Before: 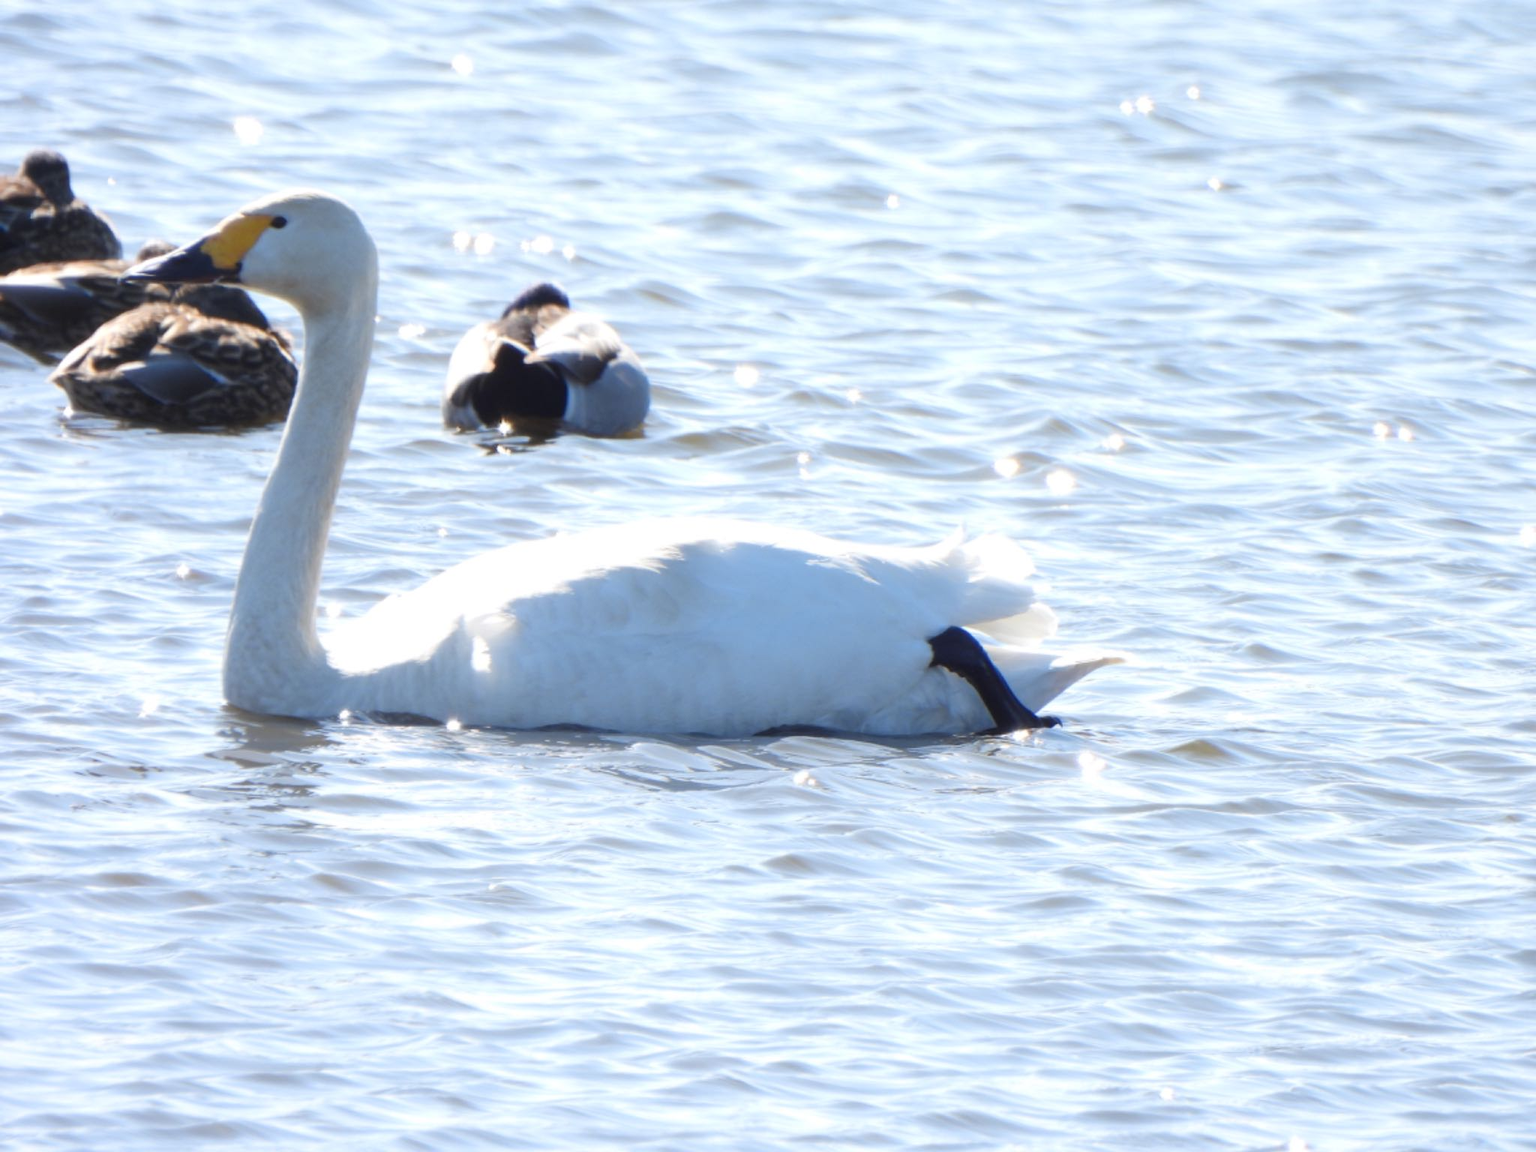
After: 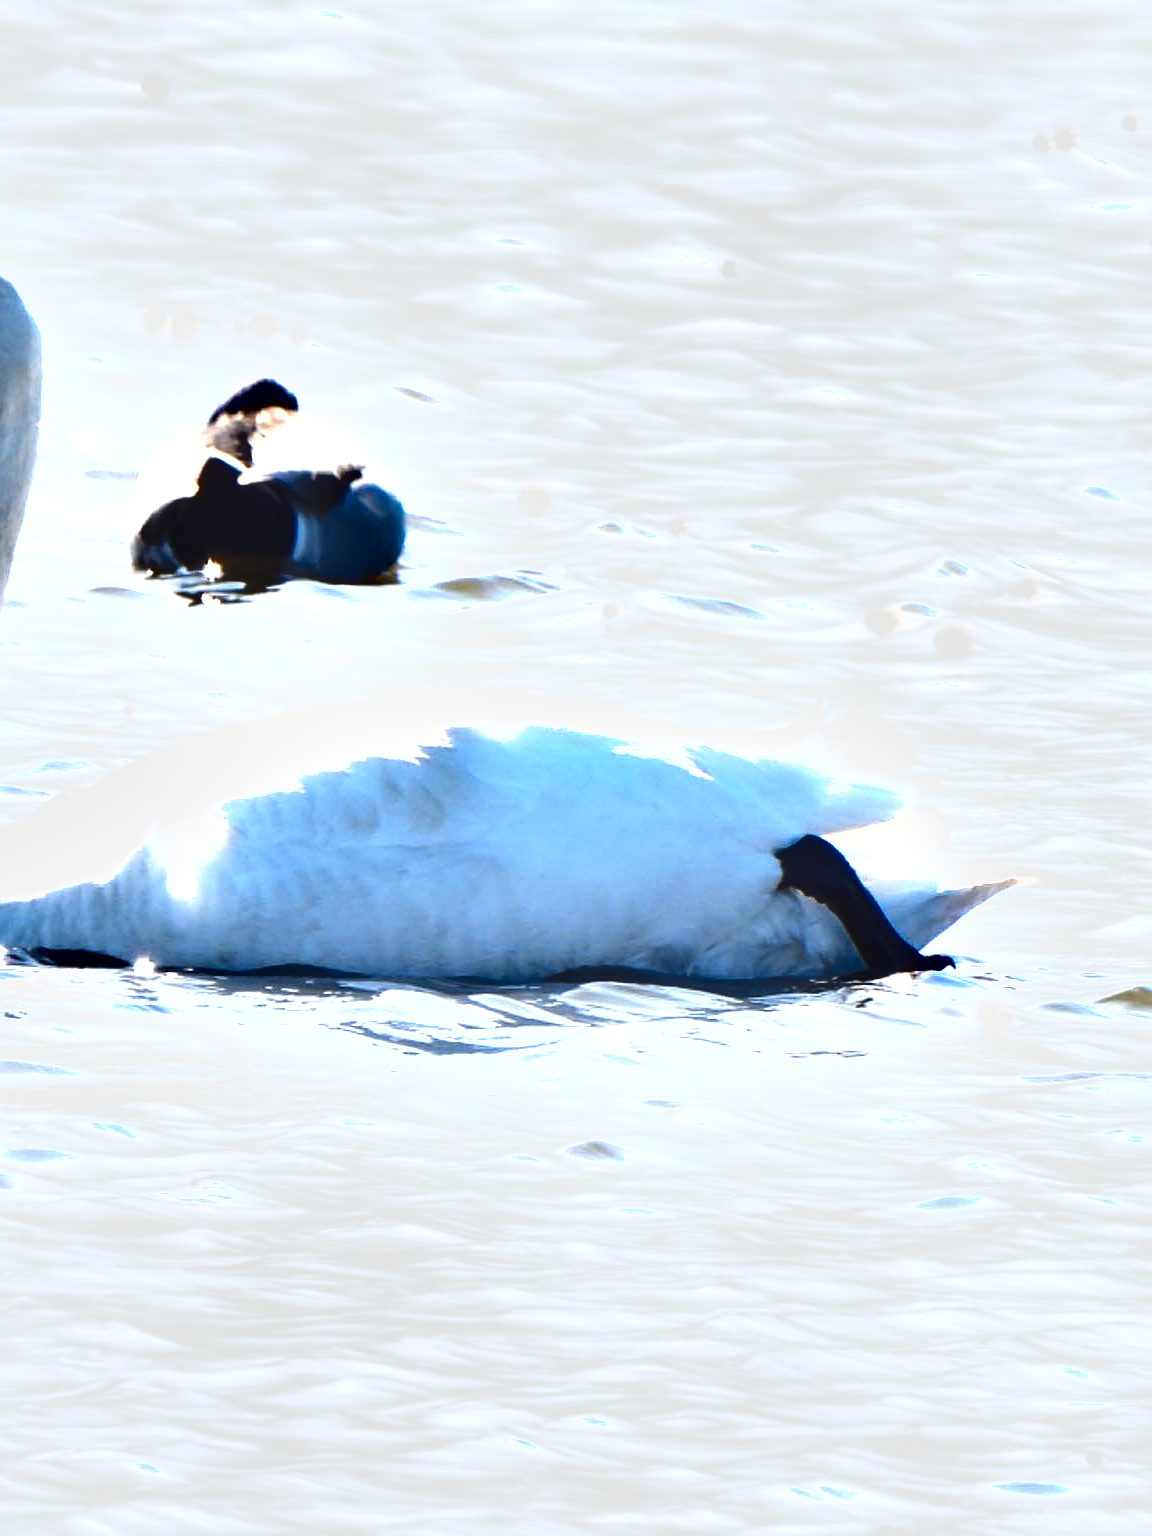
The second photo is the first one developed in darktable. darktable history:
shadows and highlights: shadows 22.7, highlights -48.71, soften with gaussian
crop and rotate: left 22.516%, right 21.234%
sharpen: on, module defaults
exposure: exposure 1 EV, compensate highlight preservation false
